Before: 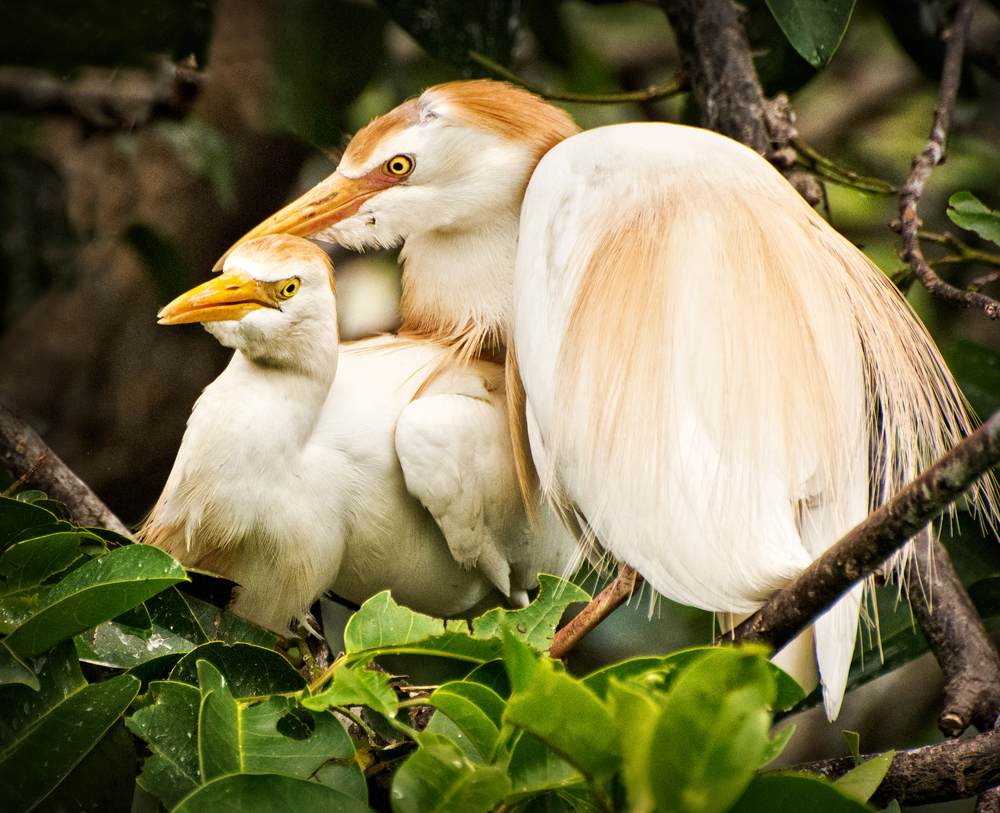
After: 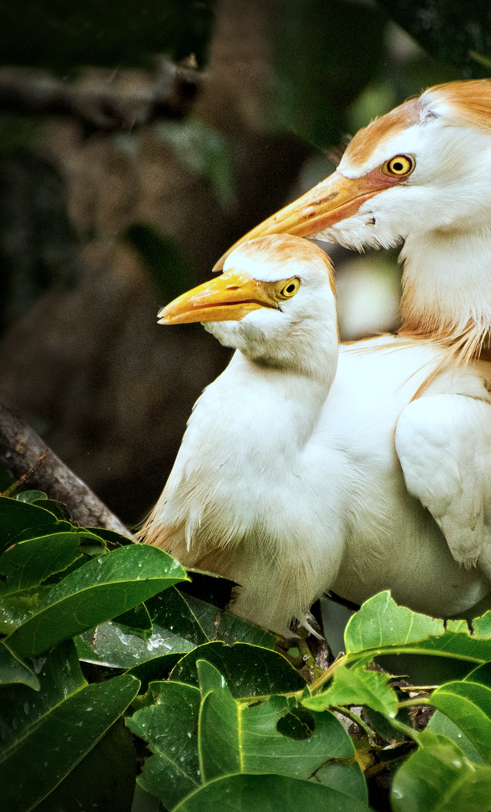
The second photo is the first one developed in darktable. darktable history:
color calibration: illuminant F (fluorescent), F source F9 (Cool White Deluxe 4150 K) – high CRI, x 0.374, y 0.373, temperature 4158.34 K
crop and rotate: left 0%, top 0%, right 50.845%
